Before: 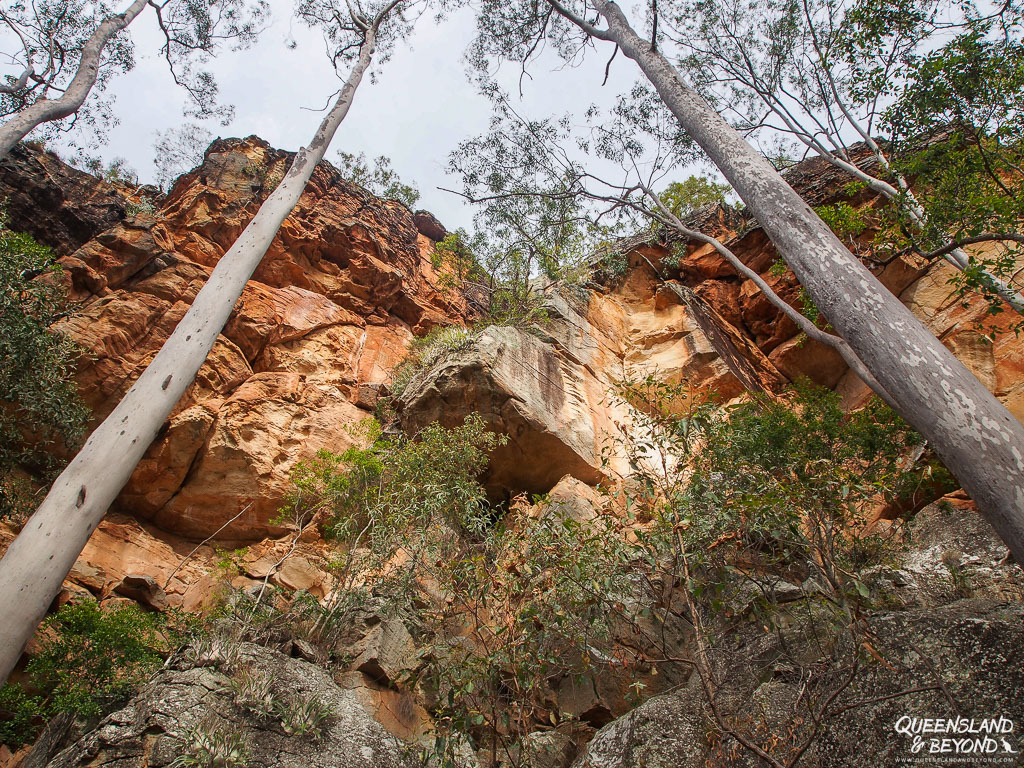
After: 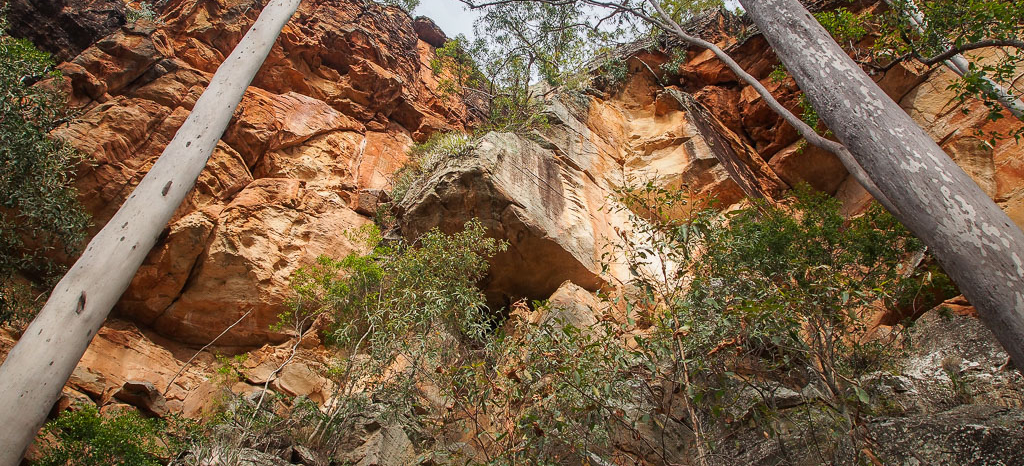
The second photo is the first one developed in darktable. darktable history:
crop and rotate: top 25.357%, bottom 13.942%
shadows and highlights: shadows 20.55, highlights -20.99, soften with gaussian
